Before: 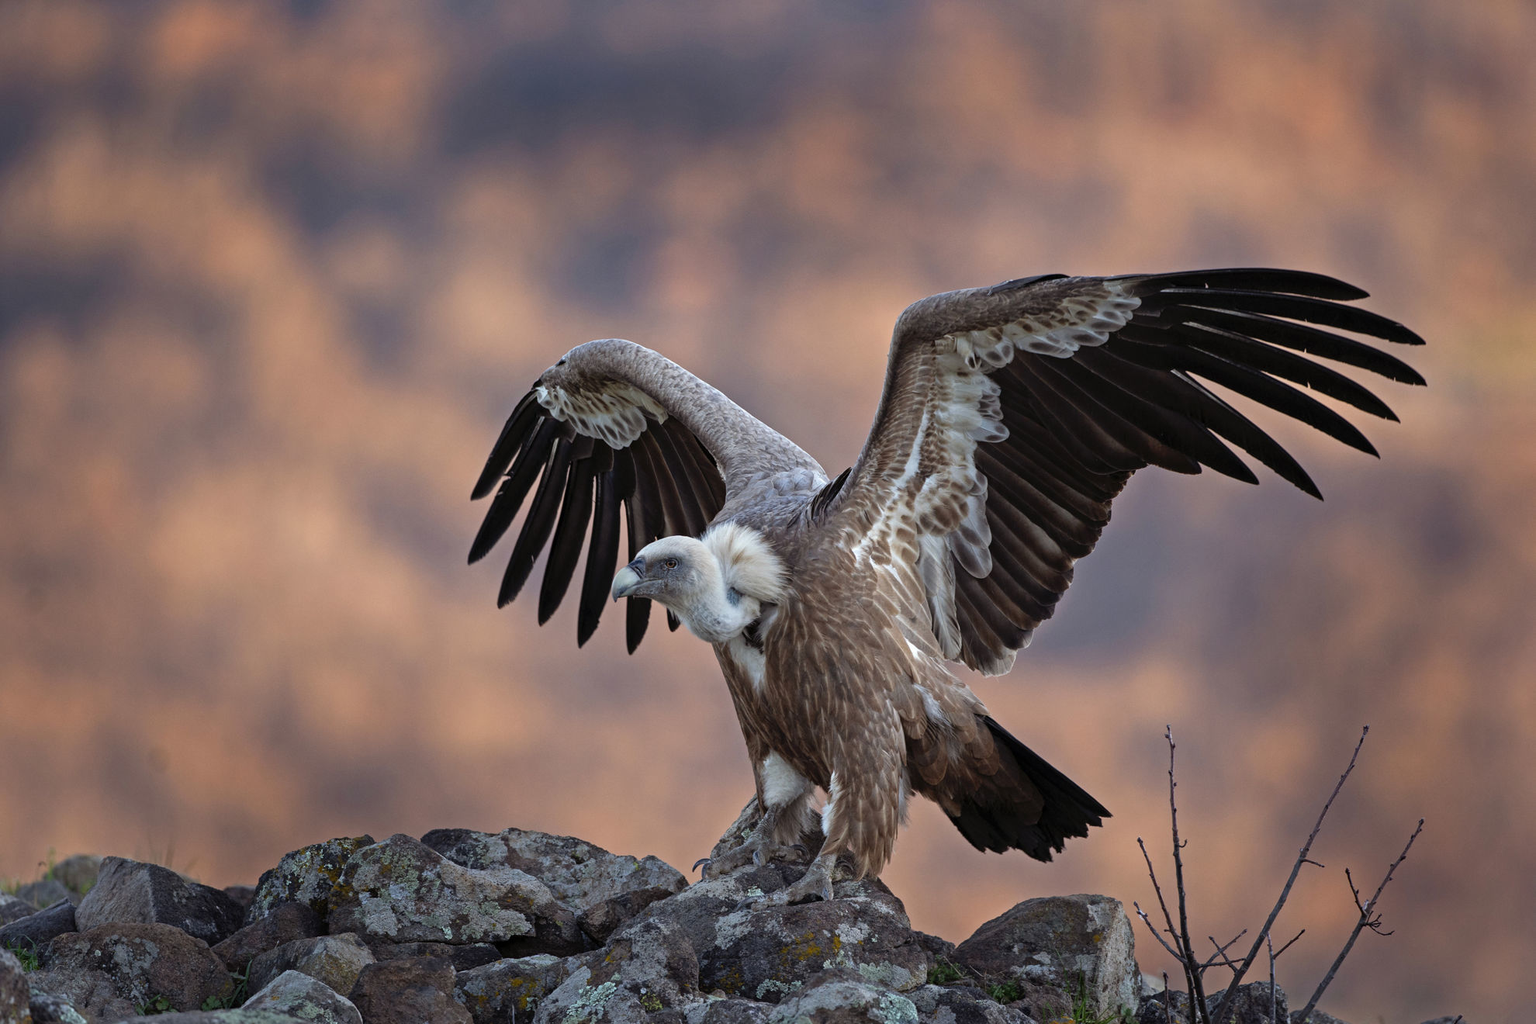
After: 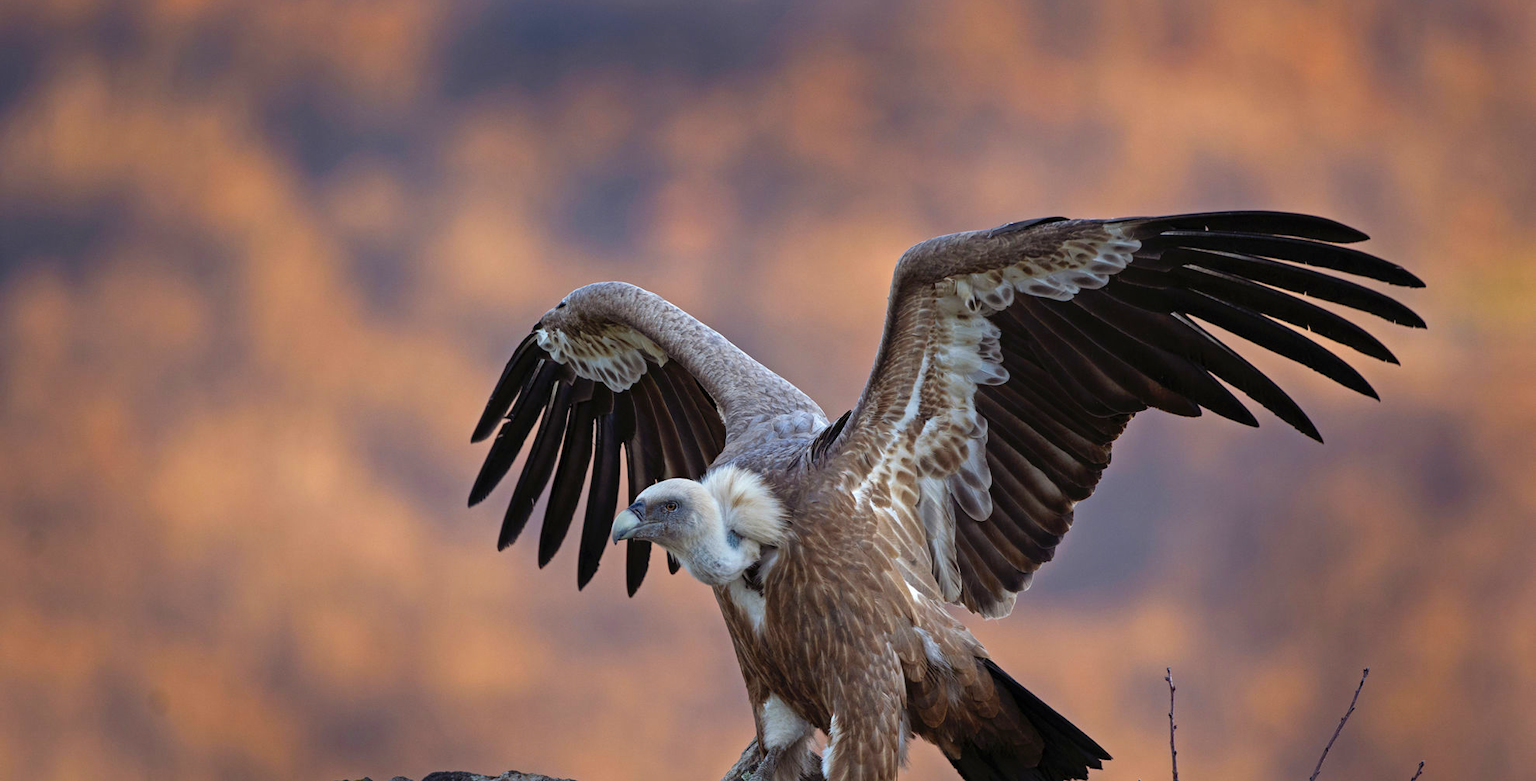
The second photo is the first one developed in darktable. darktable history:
crop: top 5.612%, bottom 18.096%
color balance rgb: perceptual saturation grading › global saturation 25.155%, global vibrance 25.575%
